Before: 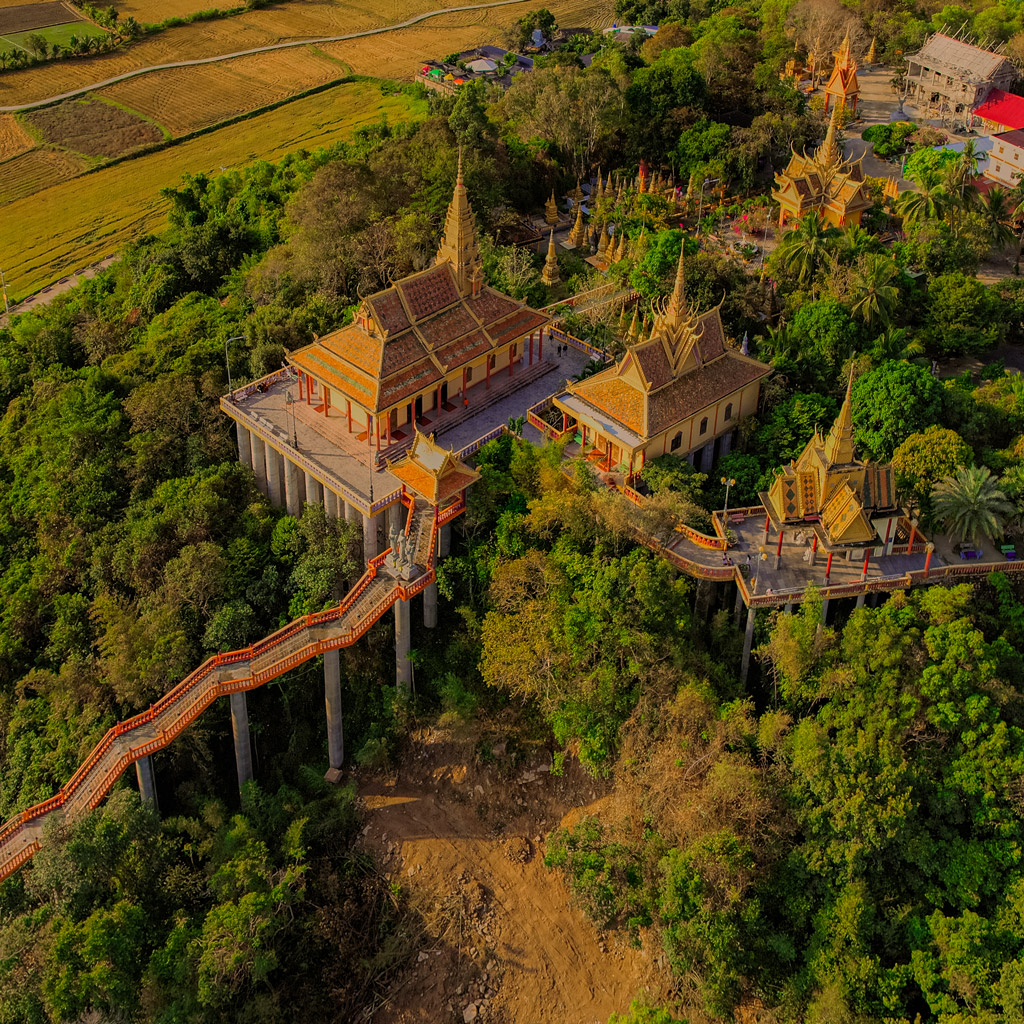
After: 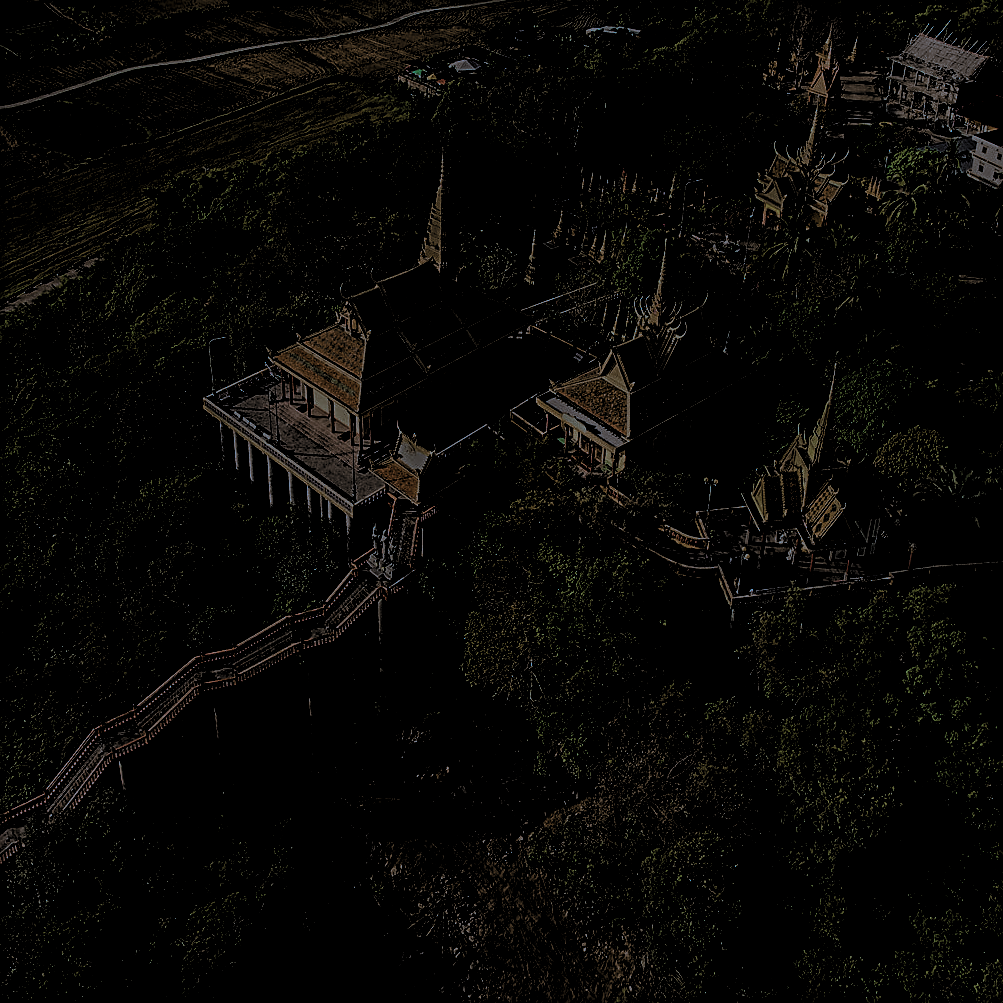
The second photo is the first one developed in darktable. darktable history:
levels: levels [0.514, 0.759, 1]
split-toning: shadows › hue 220°, shadows › saturation 0.64, highlights › hue 220°, highlights › saturation 0.64, balance 0, compress 5.22%
sharpen: on, module defaults
crop: left 1.743%, right 0.268%, bottom 2.011%
local contrast: detail 130%
white balance: red 0.967, blue 1.119, emerald 0.756
